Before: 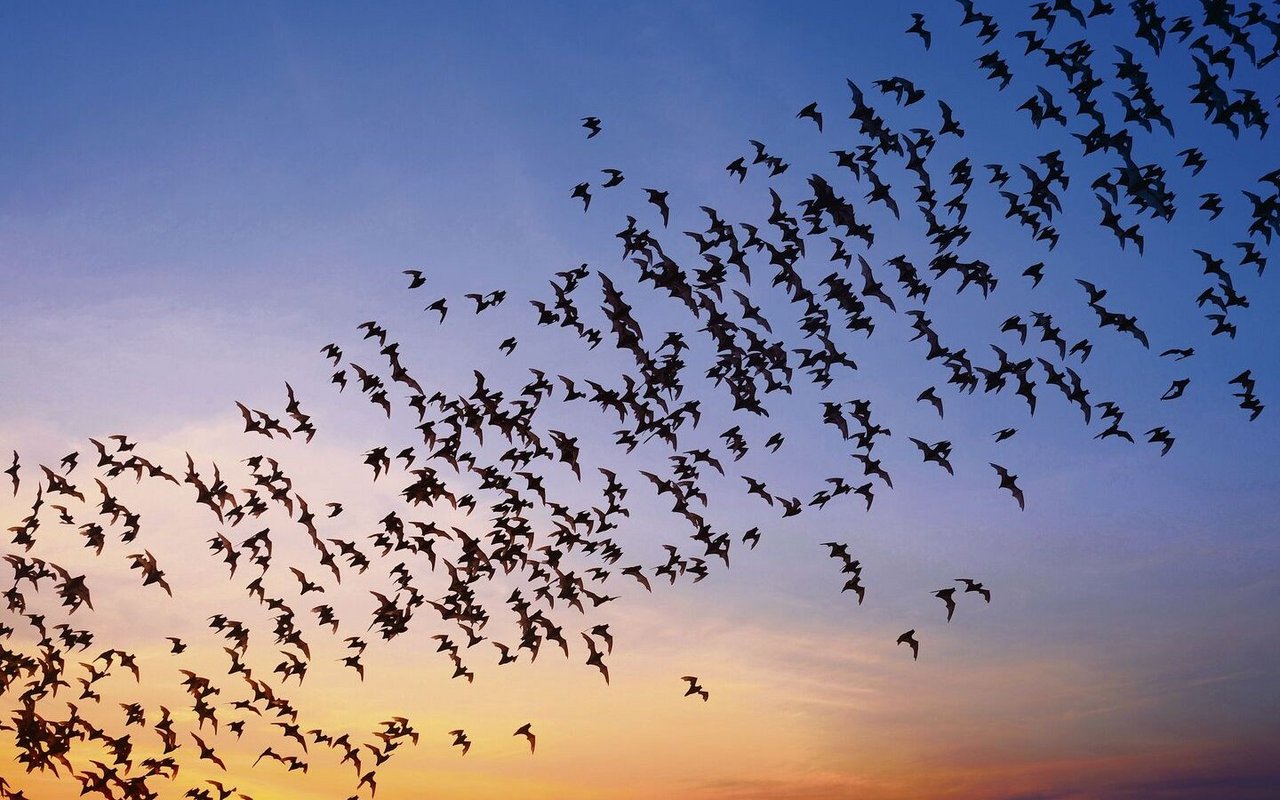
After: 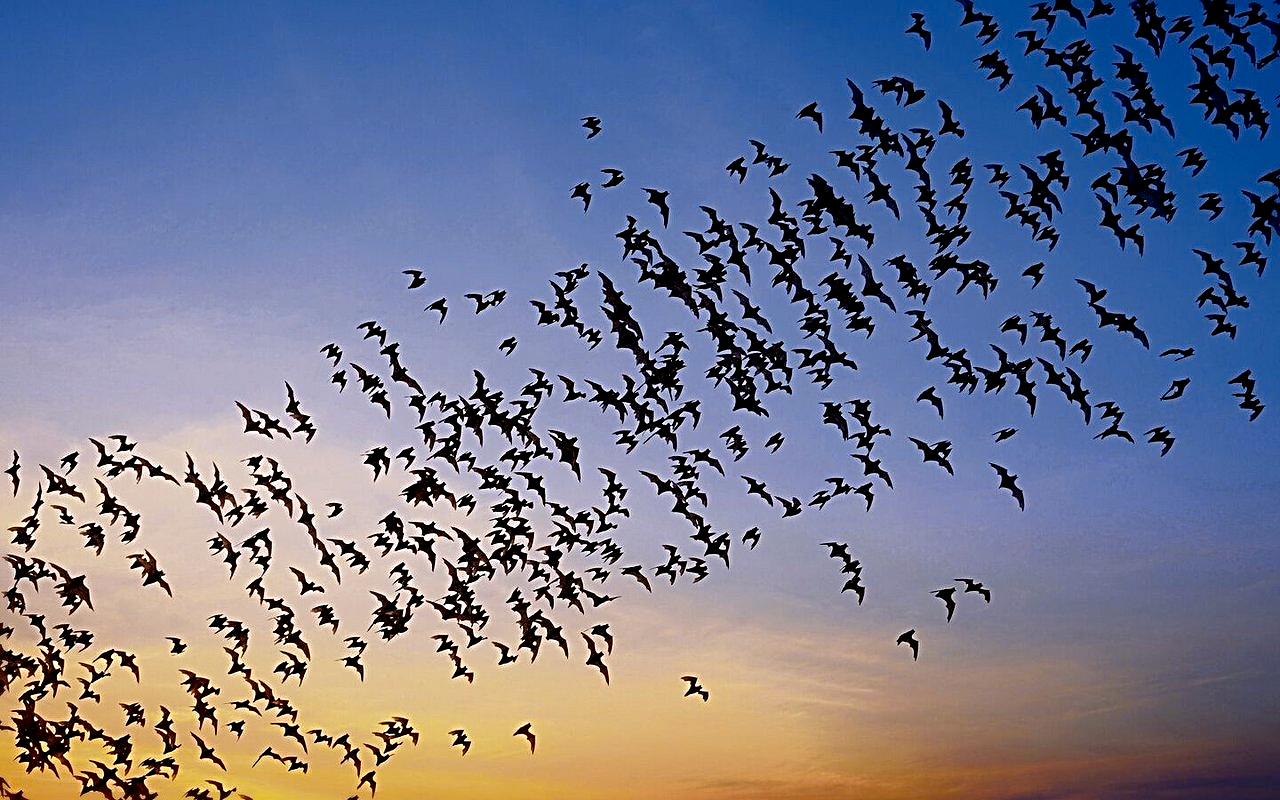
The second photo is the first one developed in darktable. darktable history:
sharpen: radius 3.025, amount 0.757
color contrast: green-magenta contrast 0.8, blue-yellow contrast 1.1, unbound 0
exposure: black level correction 0.009, exposure -0.159 EV, compensate highlight preservation false
